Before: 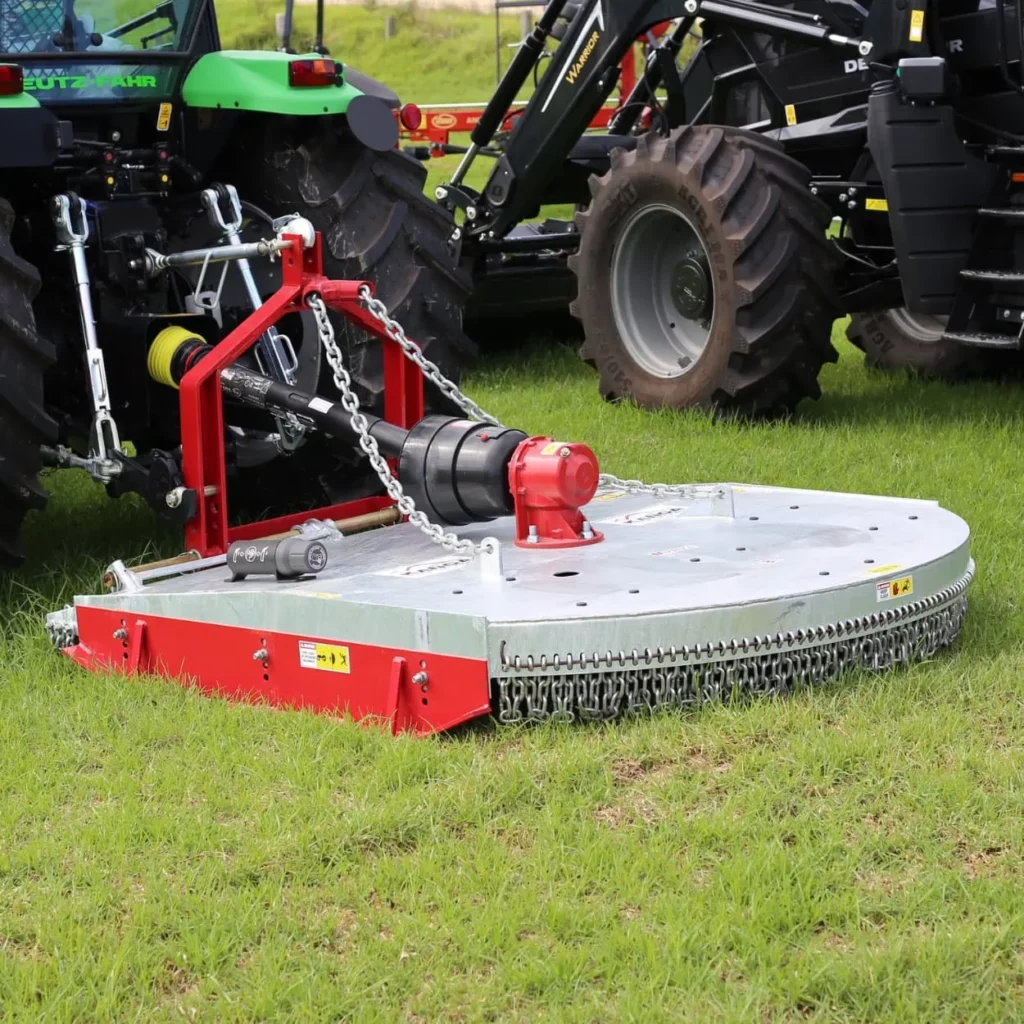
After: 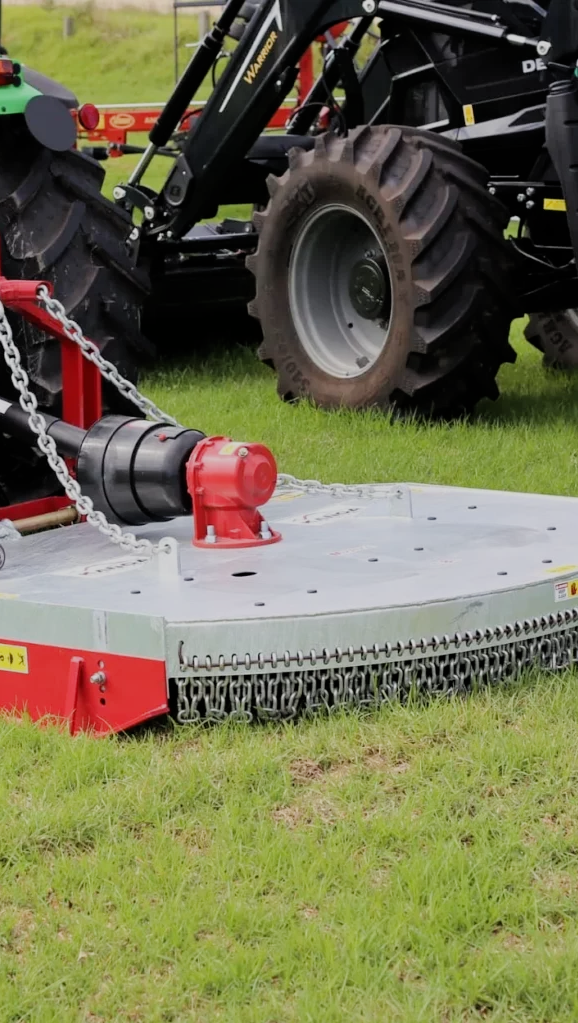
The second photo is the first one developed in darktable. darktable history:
crop: left 31.519%, top 0.015%, right 11.986%
filmic rgb: black relative exposure -7.65 EV, white relative exposure 4.56 EV, hardness 3.61
